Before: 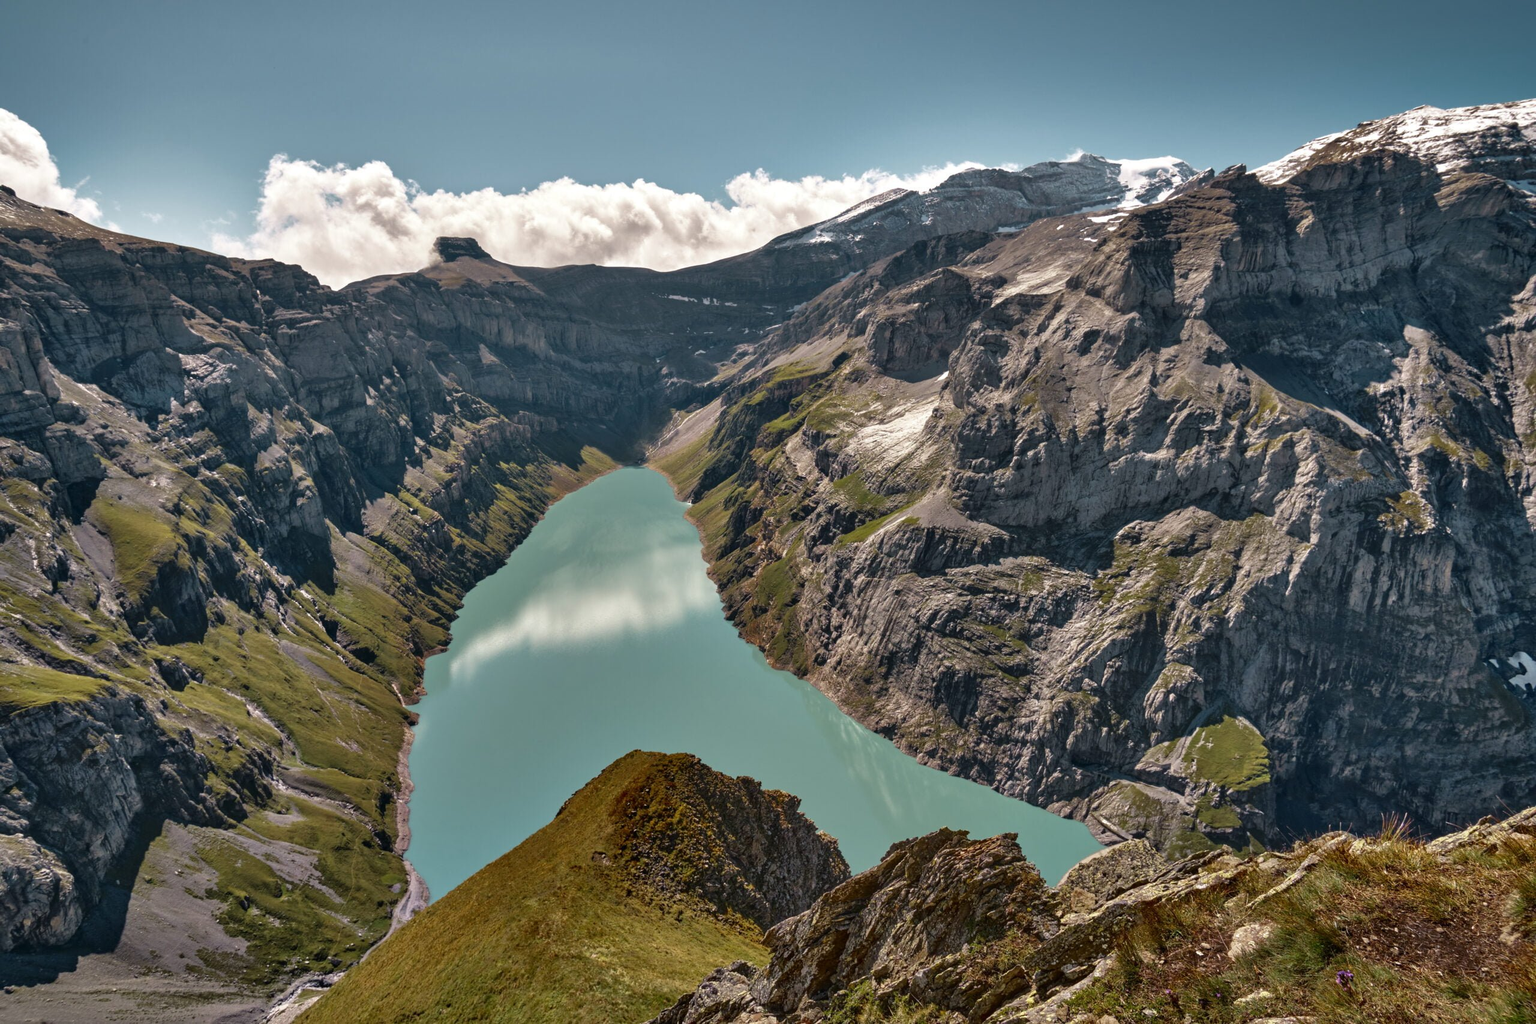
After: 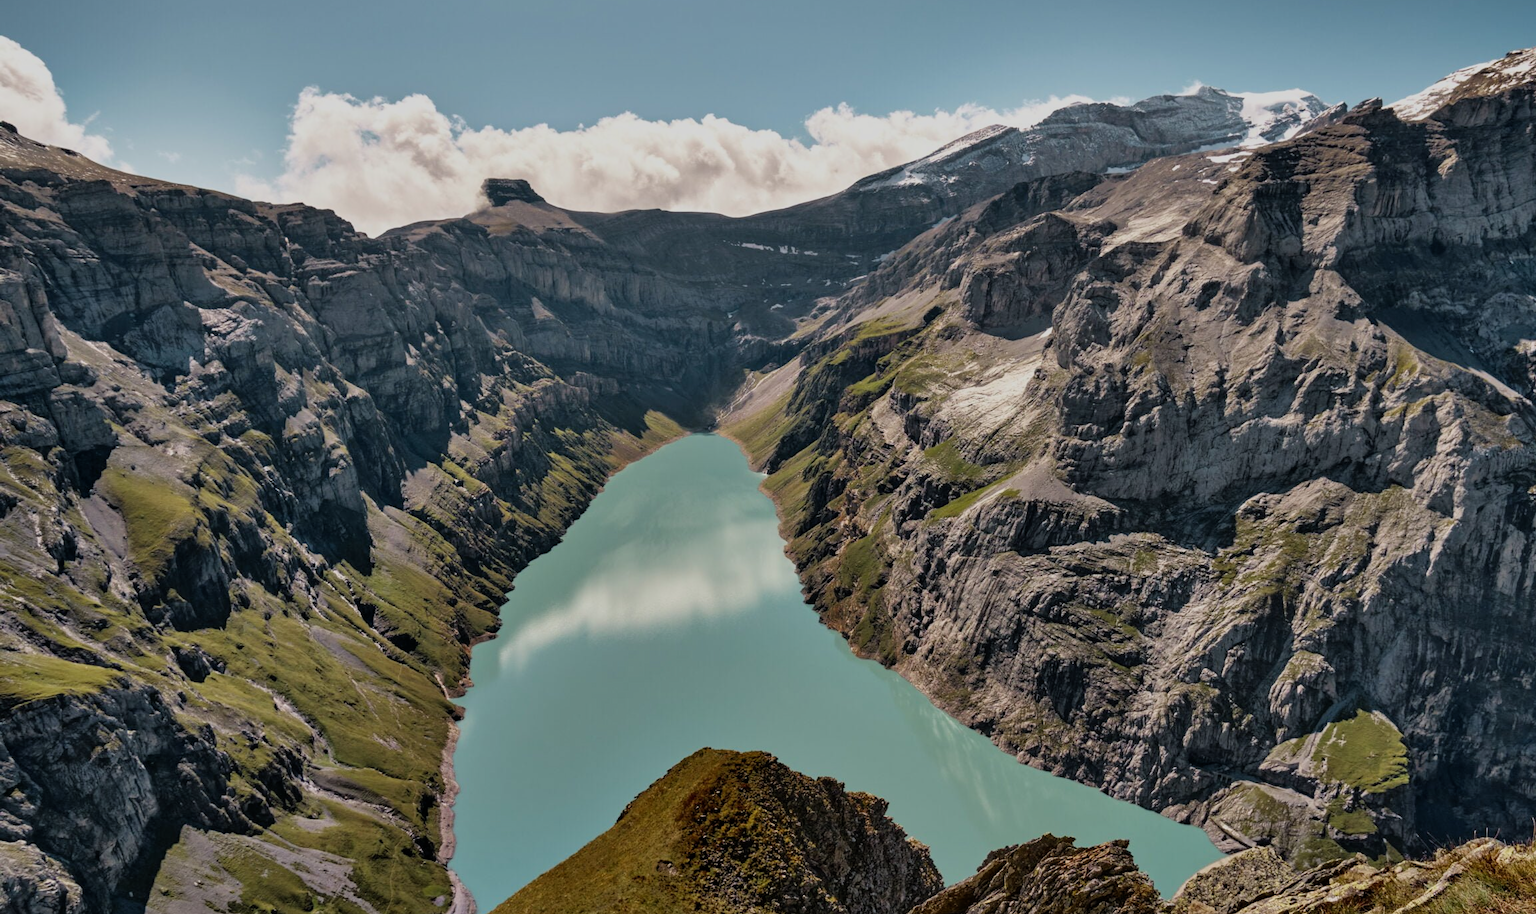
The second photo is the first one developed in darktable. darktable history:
filmic rgb: black relative exposure -7.65 EV, white relative exposure 4.56 EV, hardness 3.61, color science v6 (2022)
crop: top 7.465%, right 9.818%, bottom 12.019%
